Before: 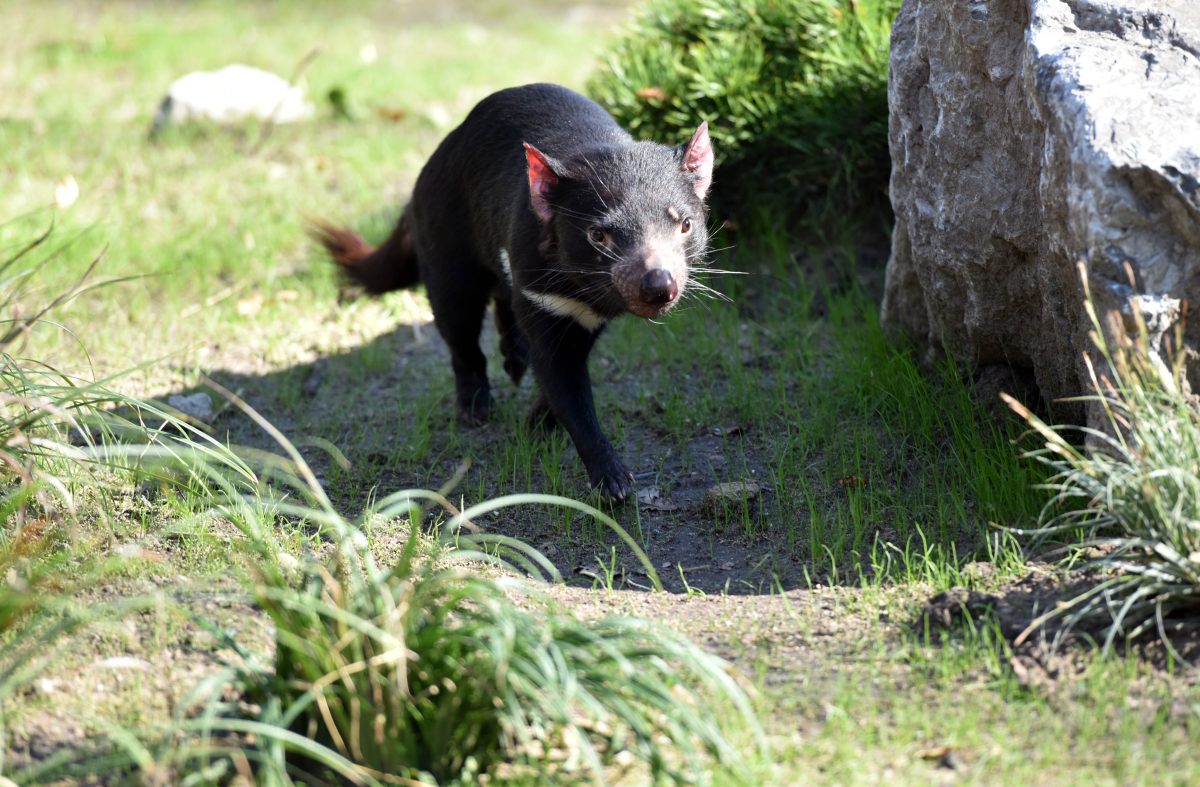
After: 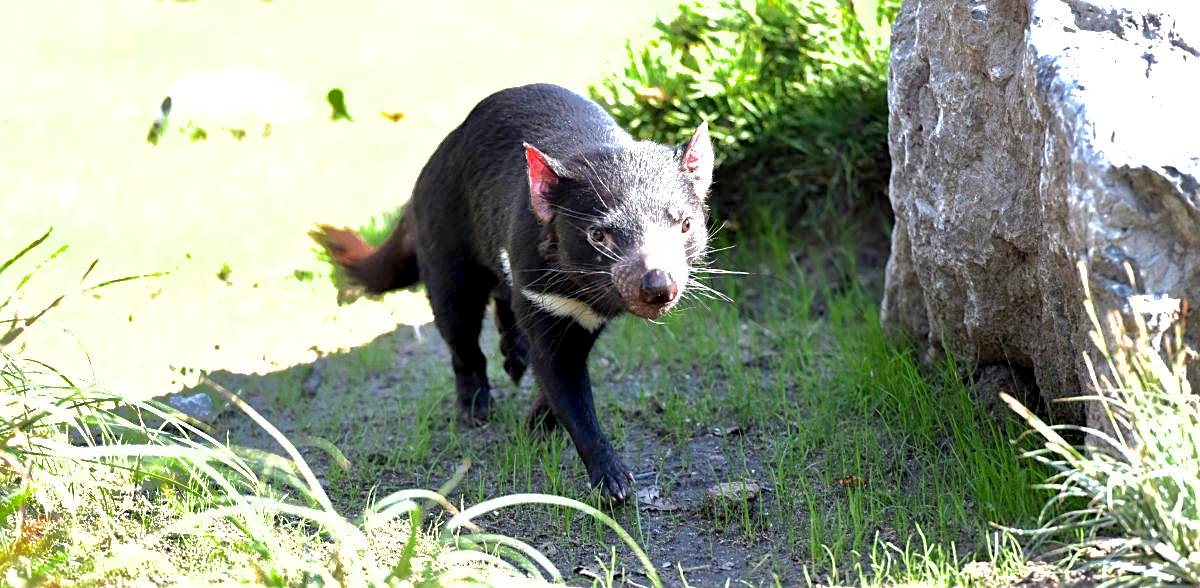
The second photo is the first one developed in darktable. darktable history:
sharpen: on, module defaults
exposure: black level correction 0.001, exposure 1.3 EV, compensate highlight preservation false
crop: bottom 24.967%
shadows and highlights: shadows 40, highlights -60
